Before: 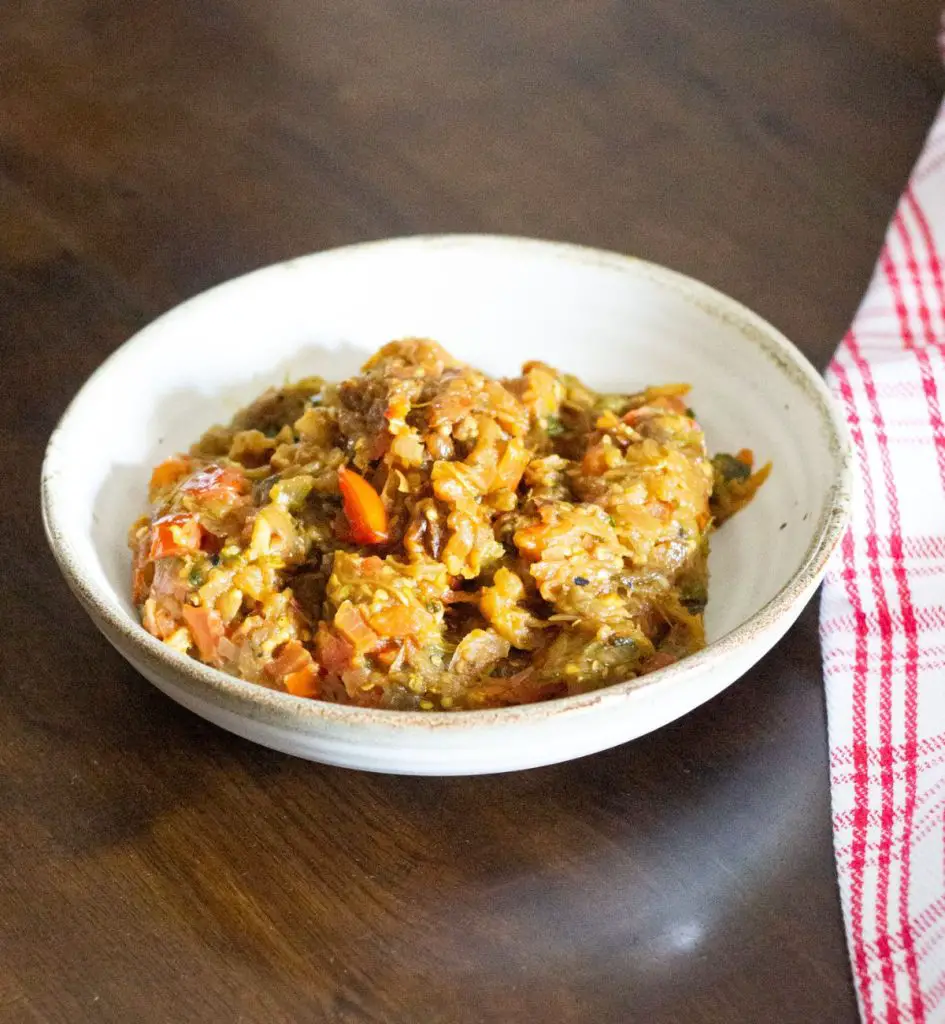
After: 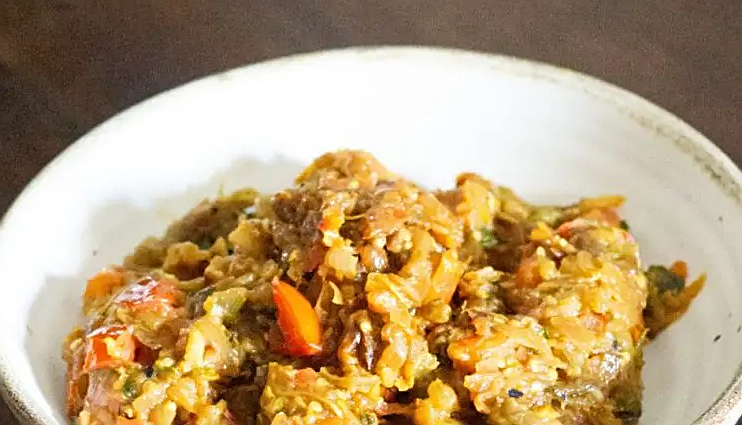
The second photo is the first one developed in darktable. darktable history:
crop: left 7.036%, top 18.398%, right 14.379%, bottom 40.043%
sharpen: on, module defaults
